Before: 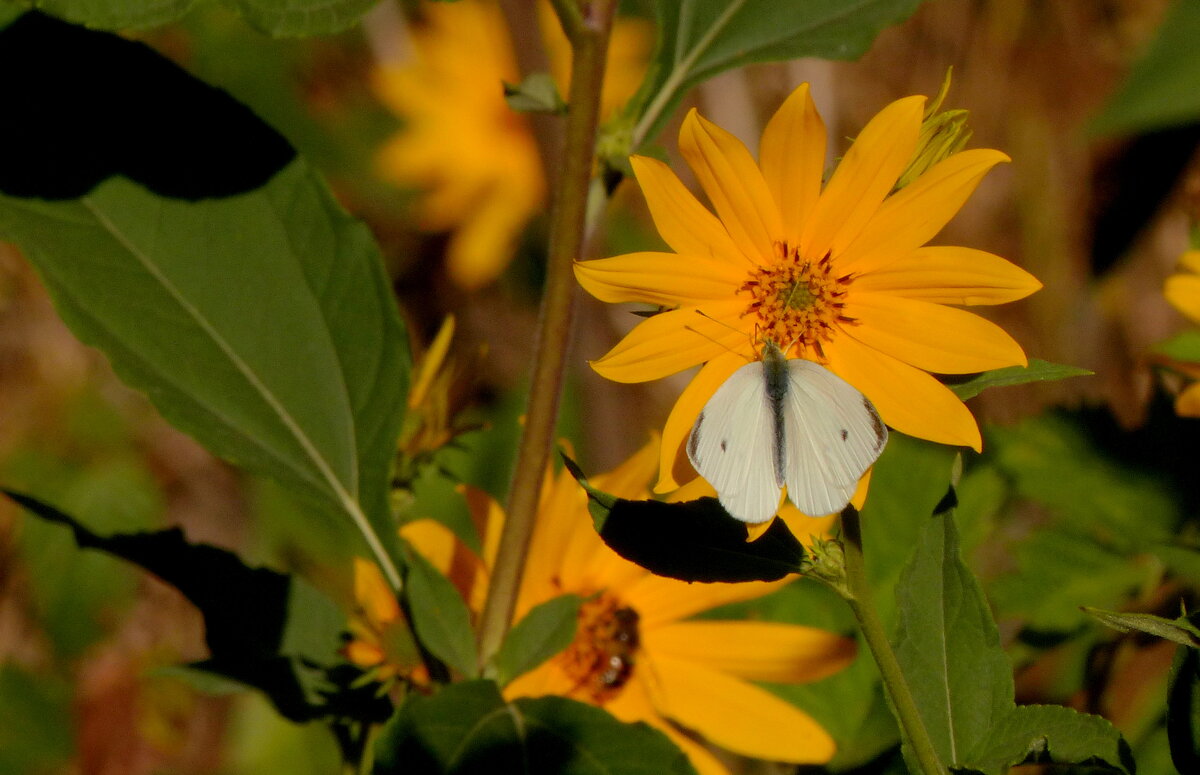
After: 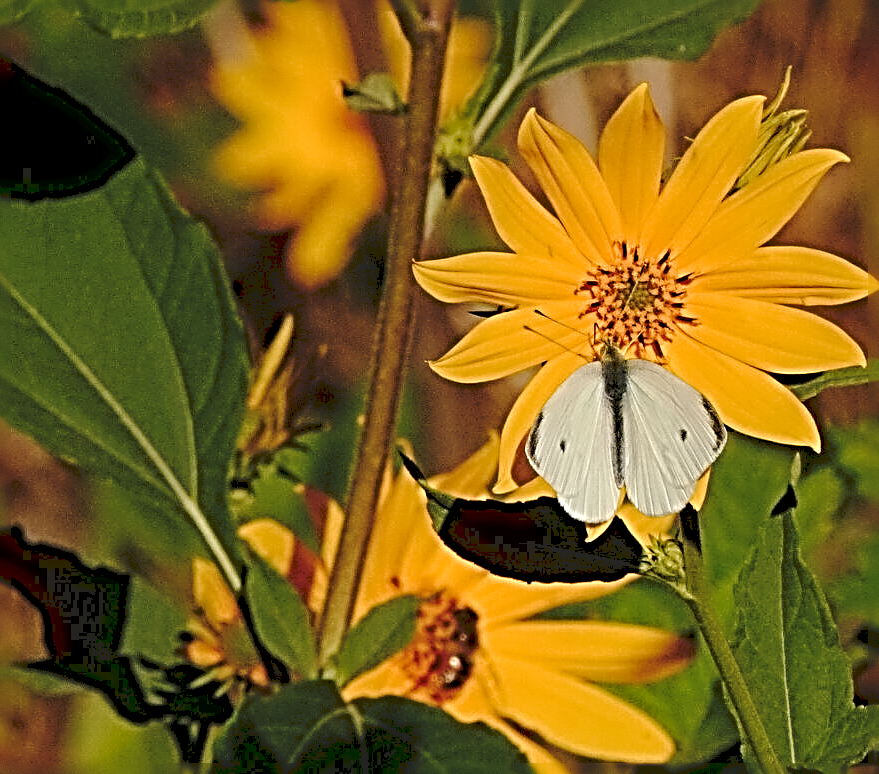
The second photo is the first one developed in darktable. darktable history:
contrast equalizer: octaves 7, y [[0.5 ×6], [0.5 ×6], [0.5 ×6], [0 ×6], [0, 0.039, 0.251, 0.29, 0.293, 0.292]]
tone curve: curves: ch0 [(0, 0) (0.003, 0.139) (0.011, 0.14) (0.025, 0.138) (0.044, 0.14) (0.069, 0.149) (0.1, 0.161) (0.136, 0.179) (0.177, 0.203) (0.224, 0.245) (0.277, 0.302) (0.335, 0.382) (0.399, 0.461) (0.468, 0.546) (0.543, 0.614) (0.623, 0.687) (0.709, 0.758) (0.801, 0.84) (0.898, 0.912) (1, 1)], preserve colors none
local contrast: highlights 103%, shadows 100%, detail 120%, midtone range 0.2
sharpen: radius 4.043, amount 1.989
crop: left 13.443%, top 0%, right 13.277%
